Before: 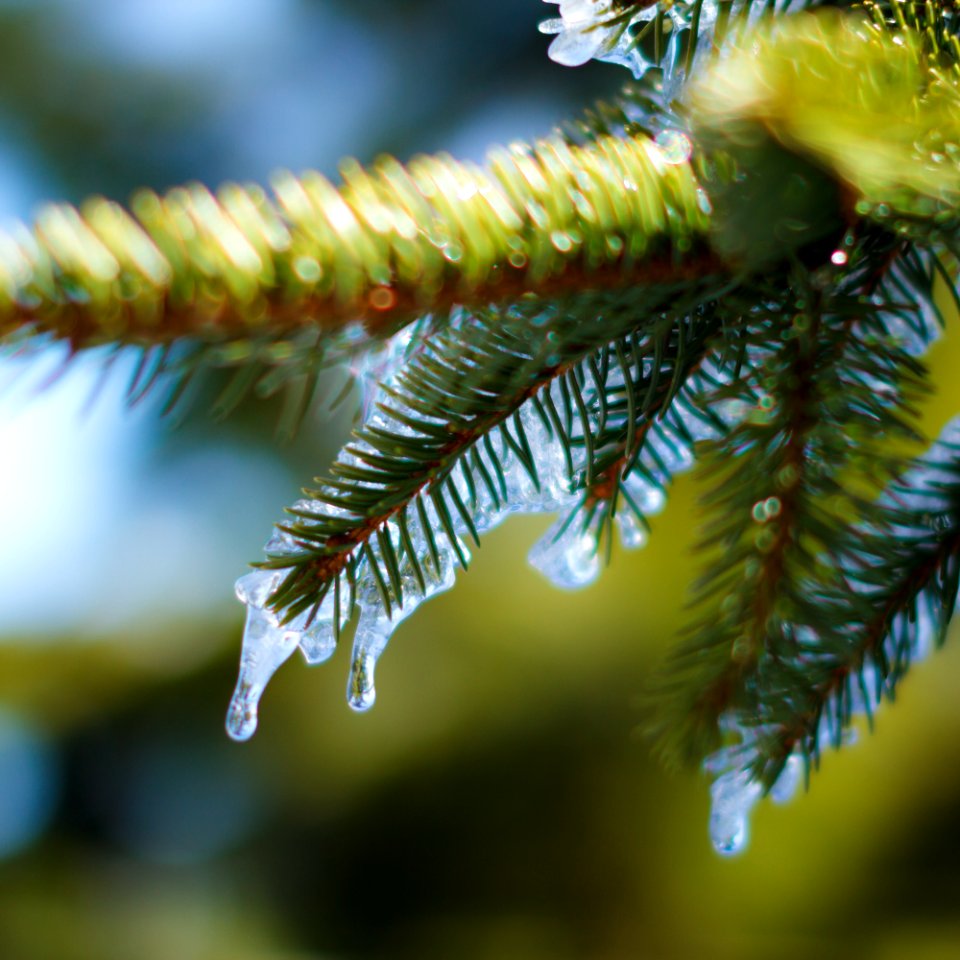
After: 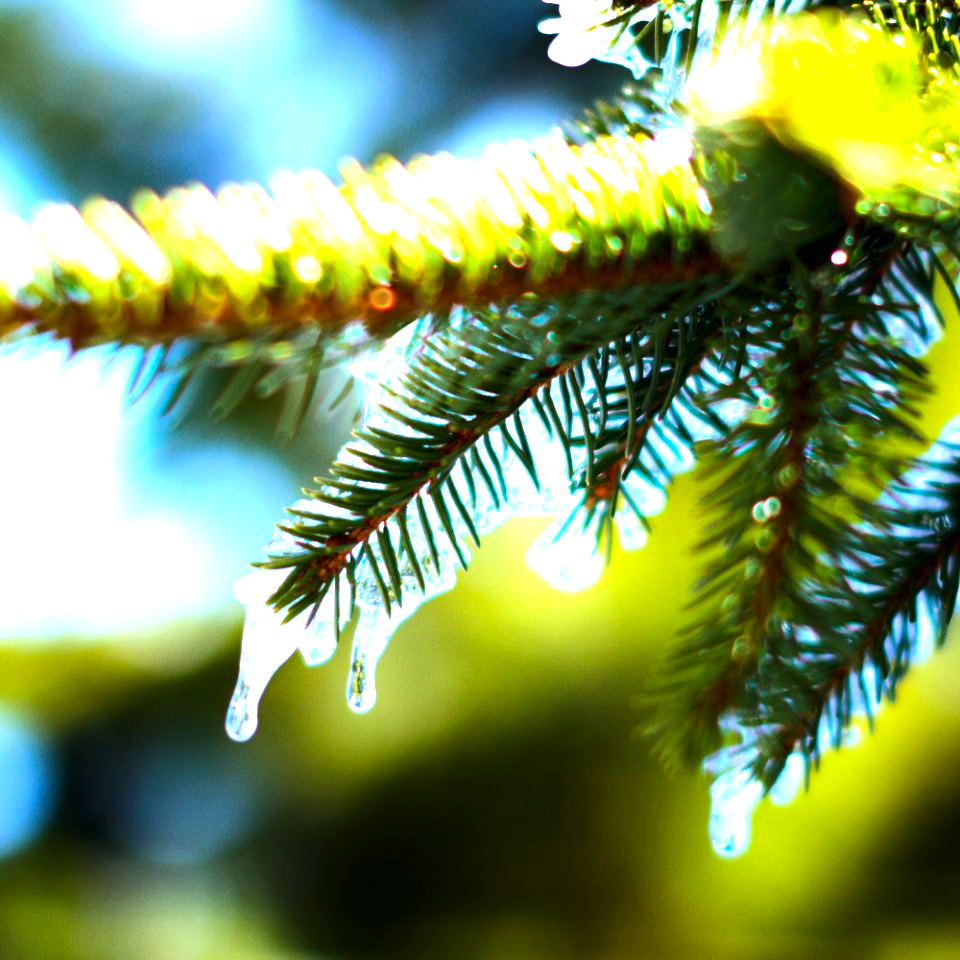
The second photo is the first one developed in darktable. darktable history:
white balance: red 0.924, blue 1.095
color correction: highlights a* 0.816, highlights b* 2.78, saturation 1.1
tone equalizer: -8 EV -0.75 EV, -7 EV -0.7 EV, -6 EV -0.6 EV, -5 EV -0.4 EV, -3 EV 0.4 EV, -2 EV 0.6 EV, -1 EV 0.7 EV, +0 EV 0.75 EV, edges refinement/feathering 500, mask exposure compensation -1.57 EV, preserve details no
exposure: black level correction 0, exposure 1.1 EV, compensate highlight preservation false
